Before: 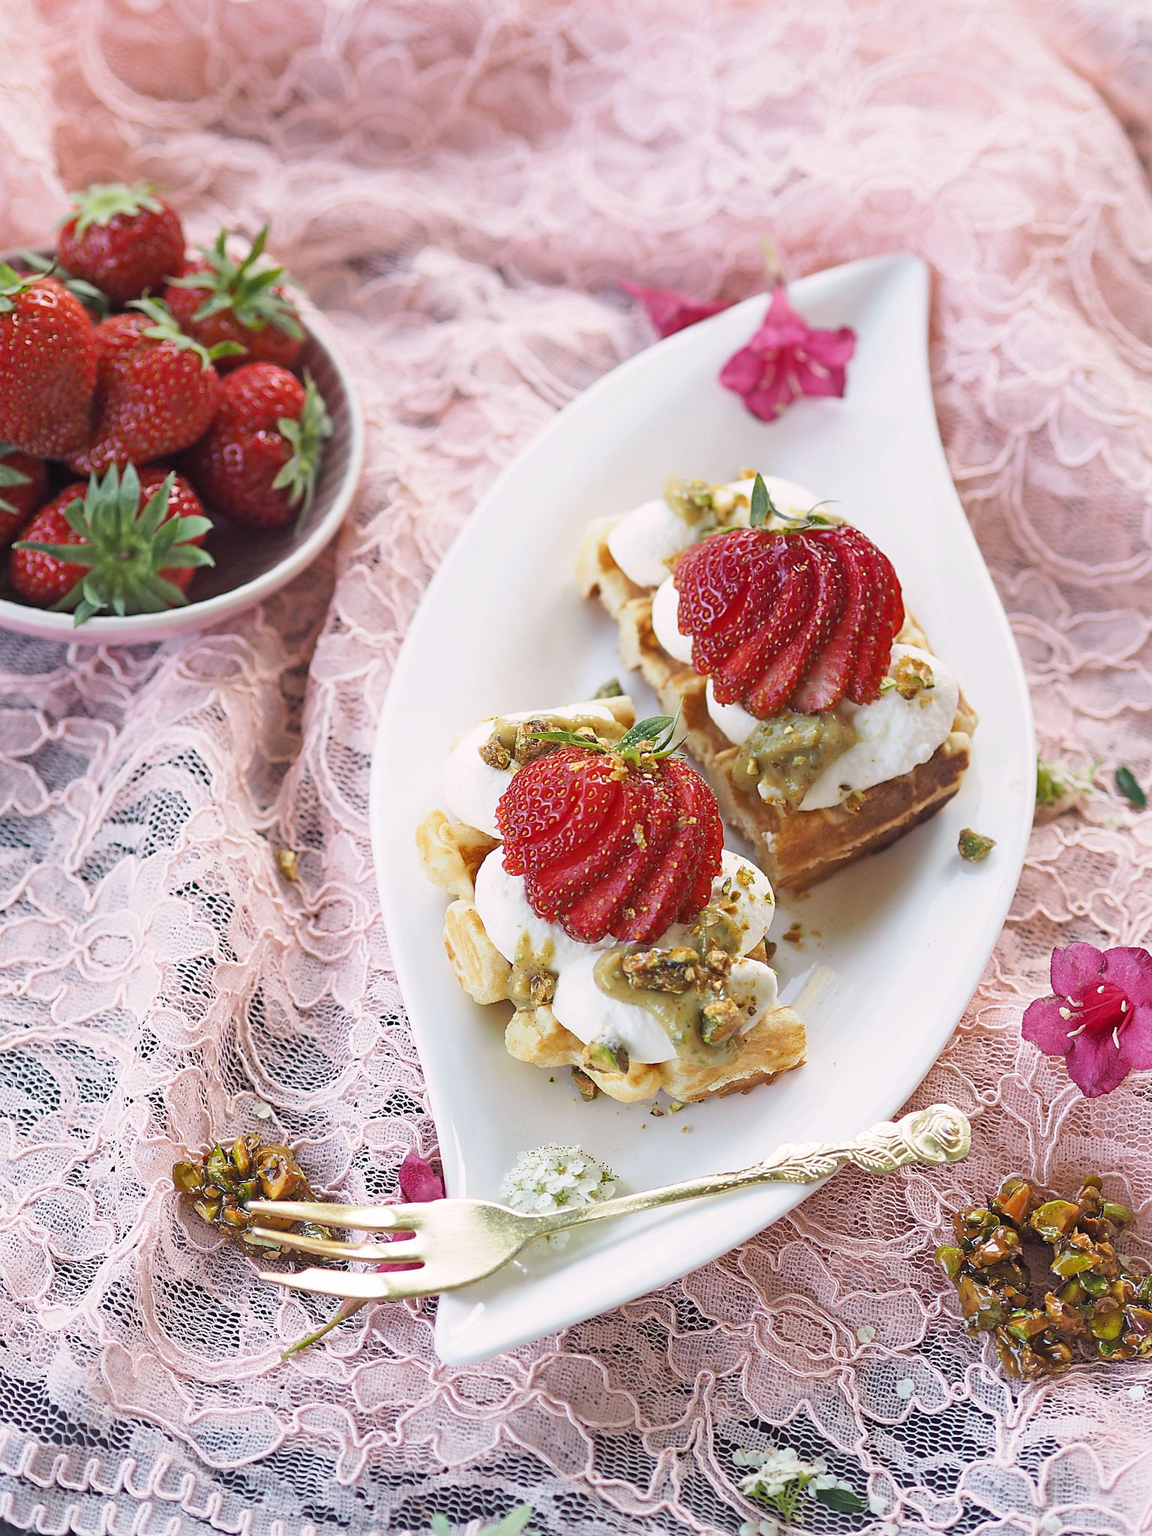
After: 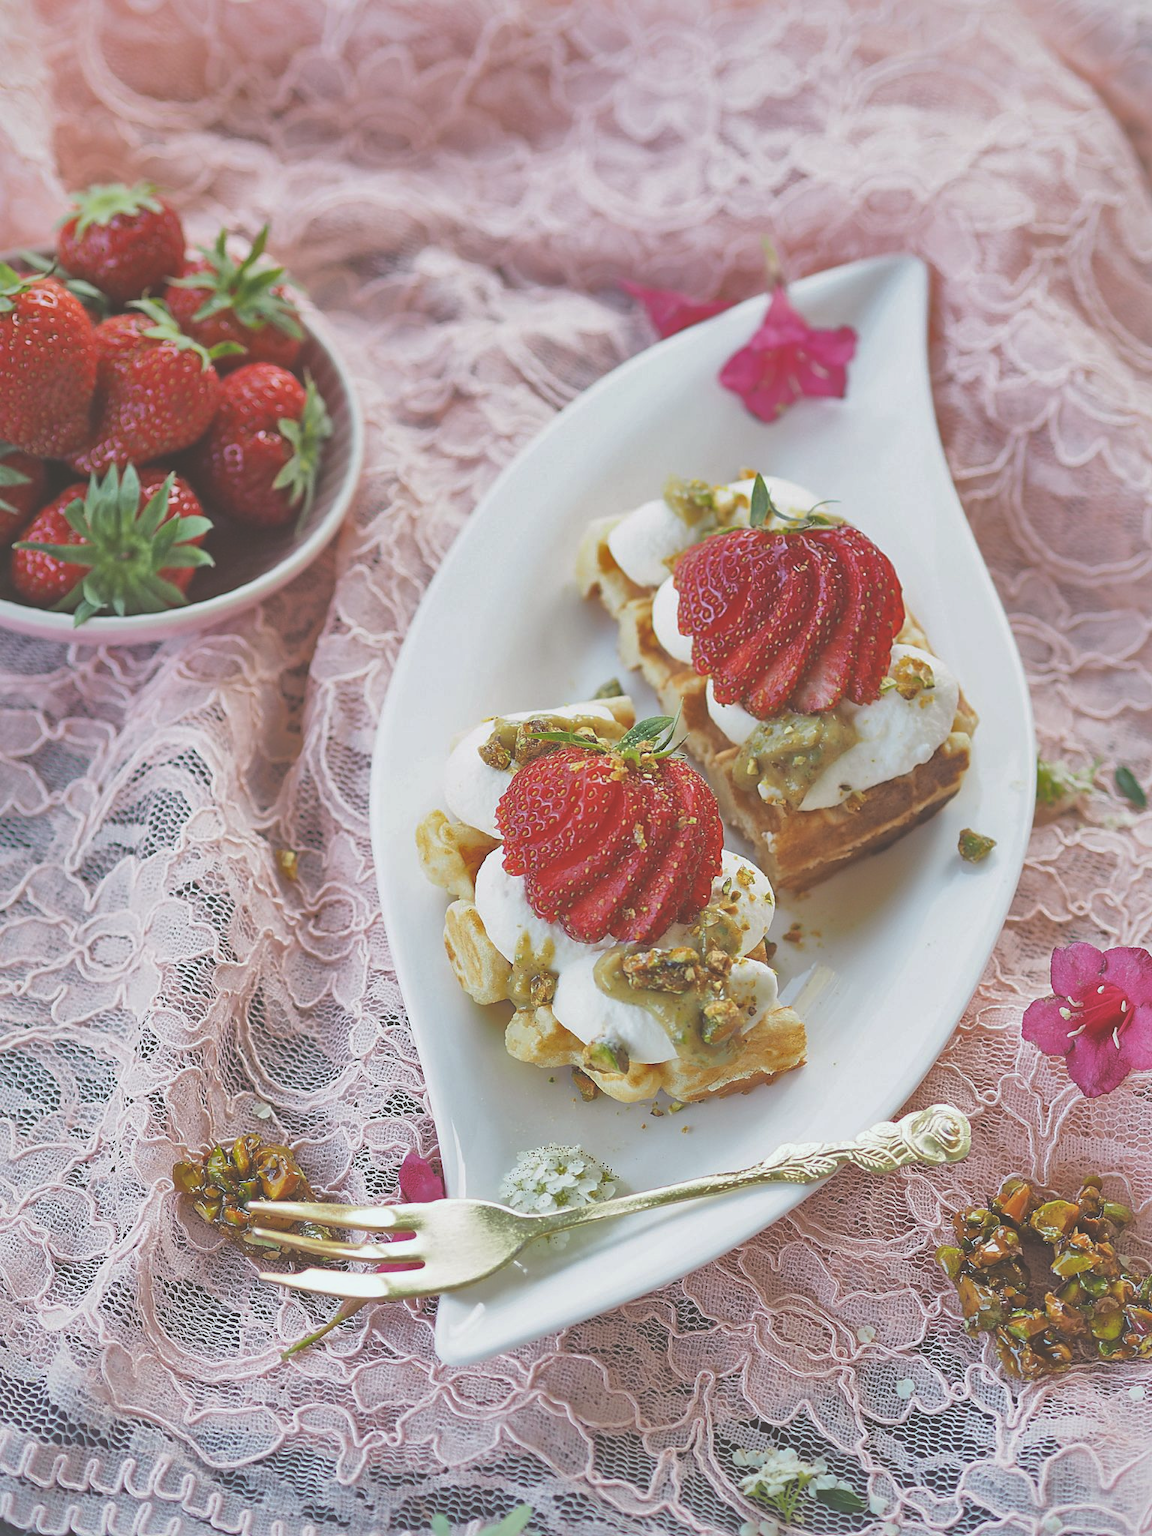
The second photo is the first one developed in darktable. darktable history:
color balance: lift [1.004, 1.002, 1.002, 0.998], gamma [1, 1.007, 1.002, 0.993], gain [1, 0.977, 1.013, 1.023], contrast -3.64%
exposure: black level correction -0.03, compensate highlight preservation false
shadows and highlights: shadows 40, highlights -60
